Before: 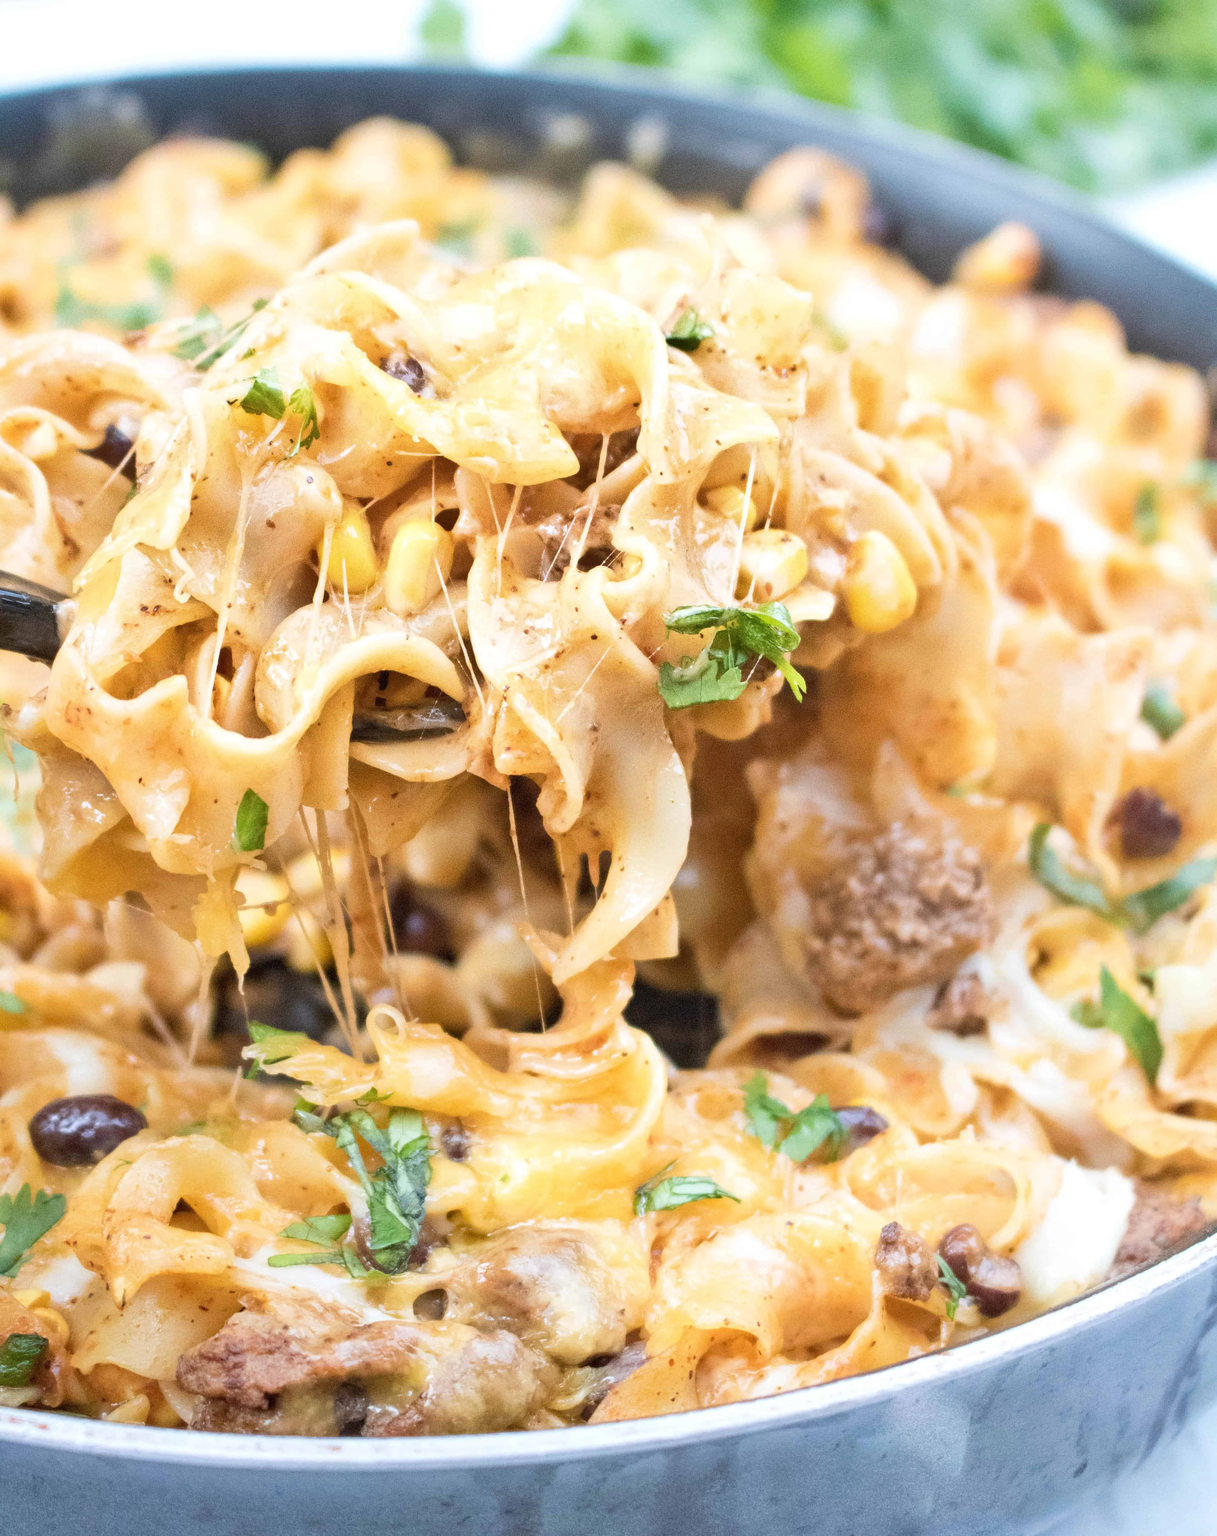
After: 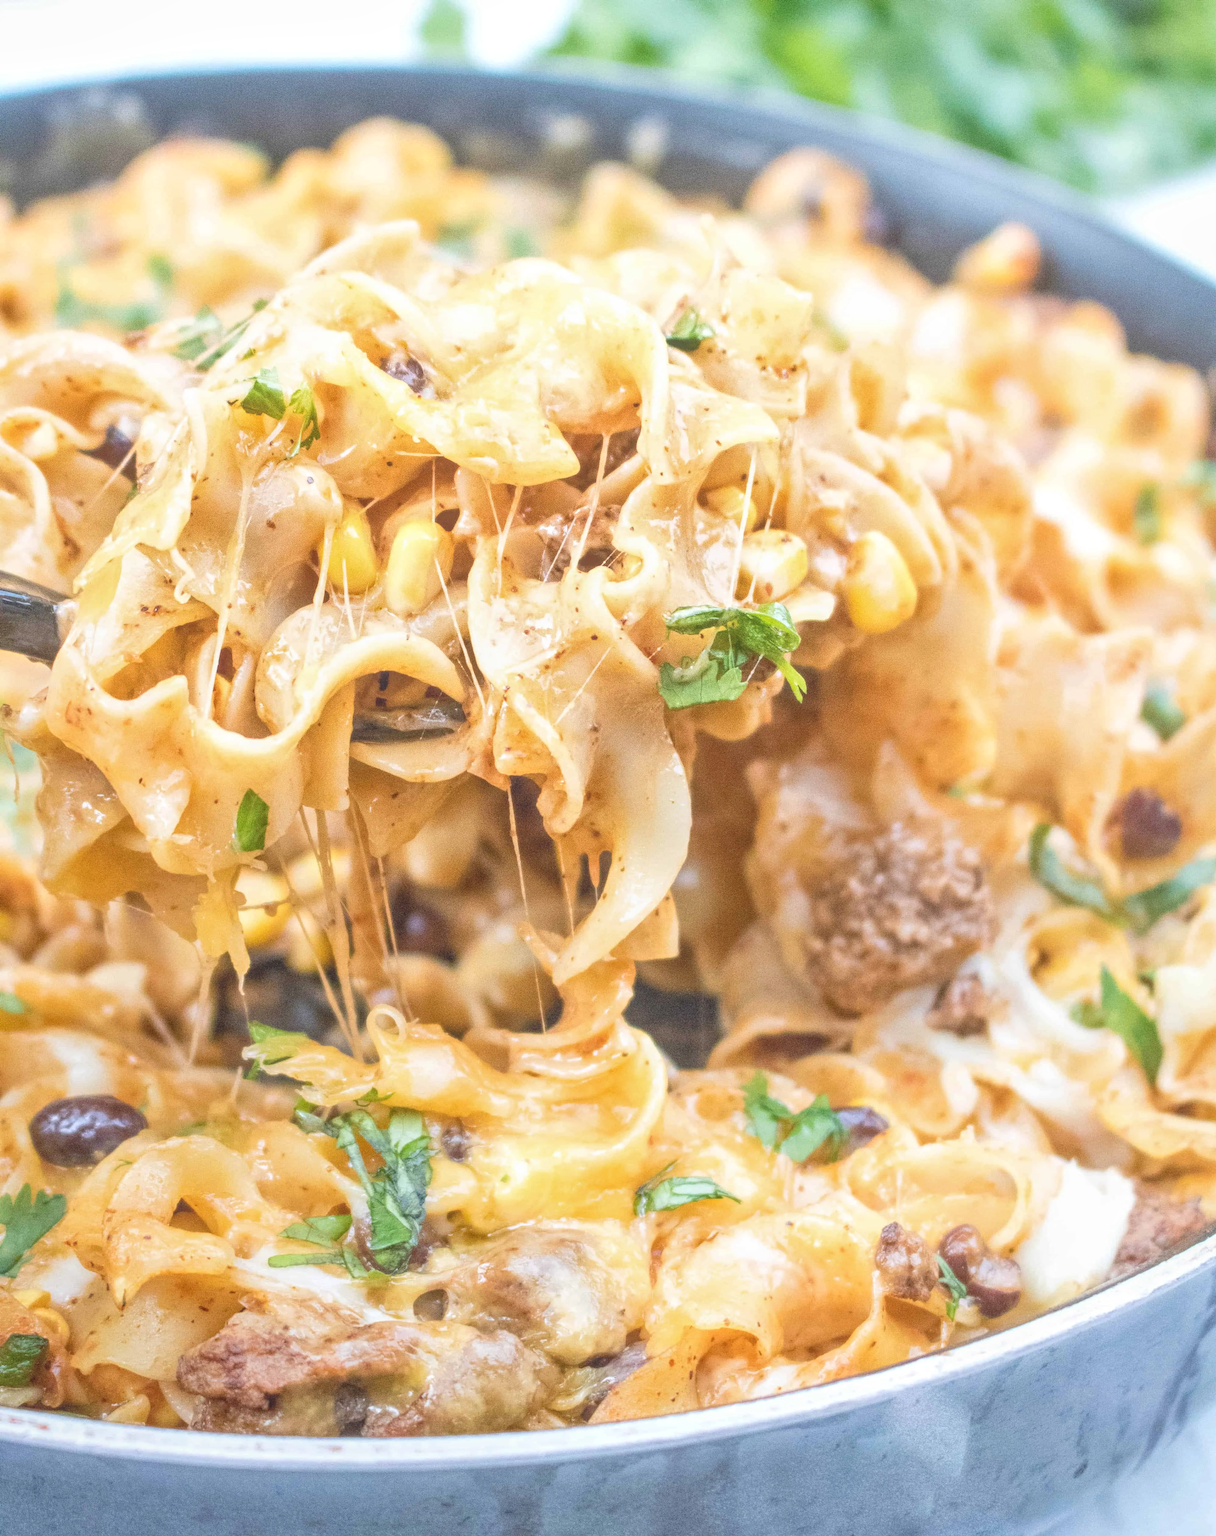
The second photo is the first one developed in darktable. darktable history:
local contrast: highlights 72%, shadows 21%, midtone range 0.195
